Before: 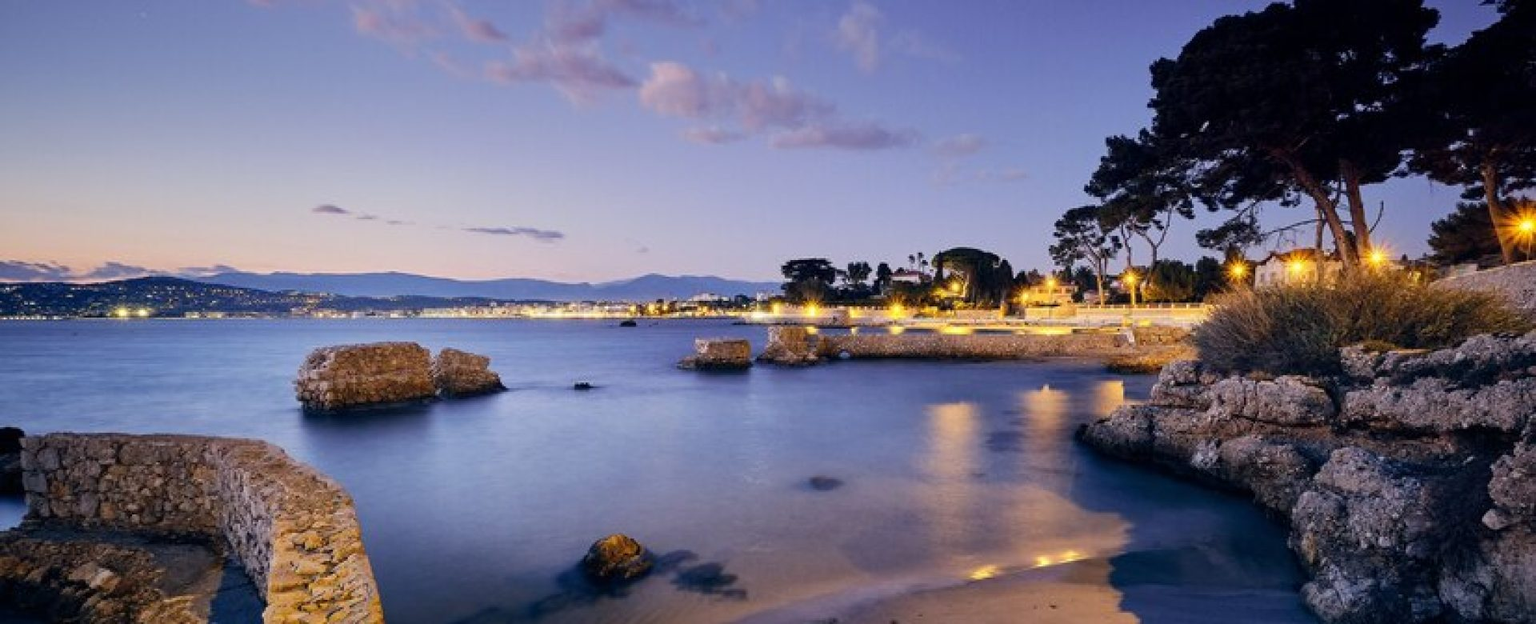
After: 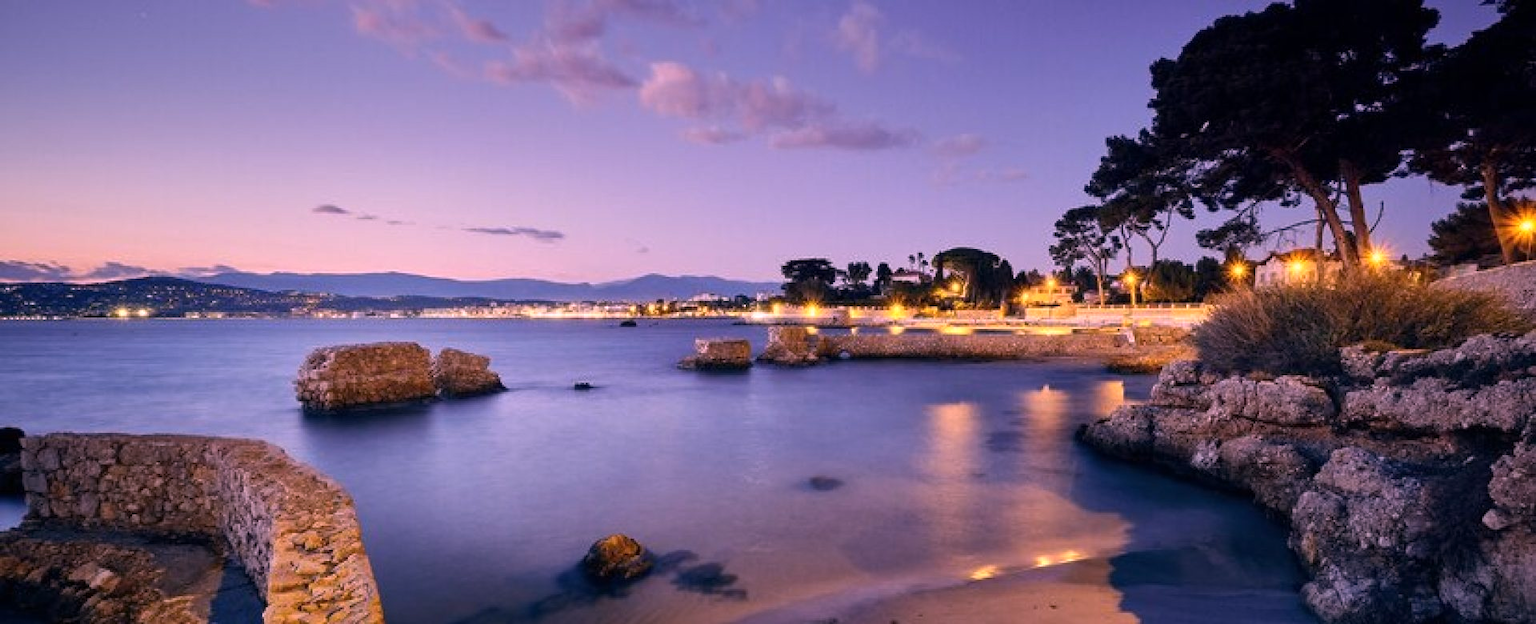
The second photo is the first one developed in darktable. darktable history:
white balance: red 1.188, blue 1.11
tone curve: curves: ch0 [(0, 0) (0.641, 0.595) (1, 1)], color space Lab, linked channels, preserve colors none
